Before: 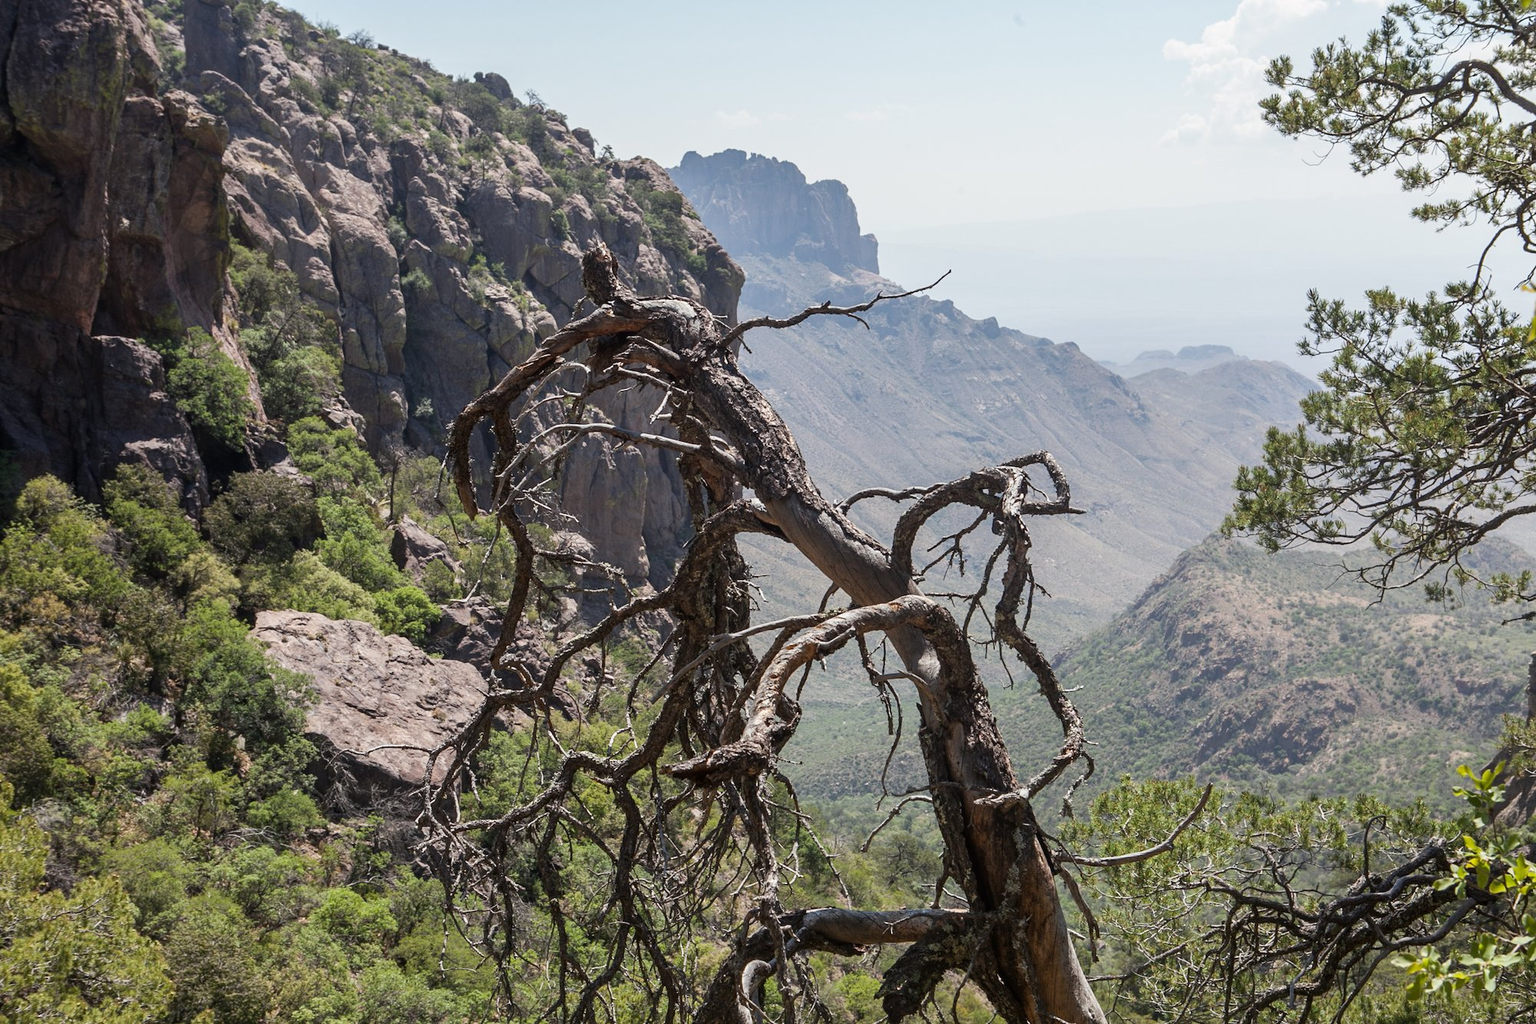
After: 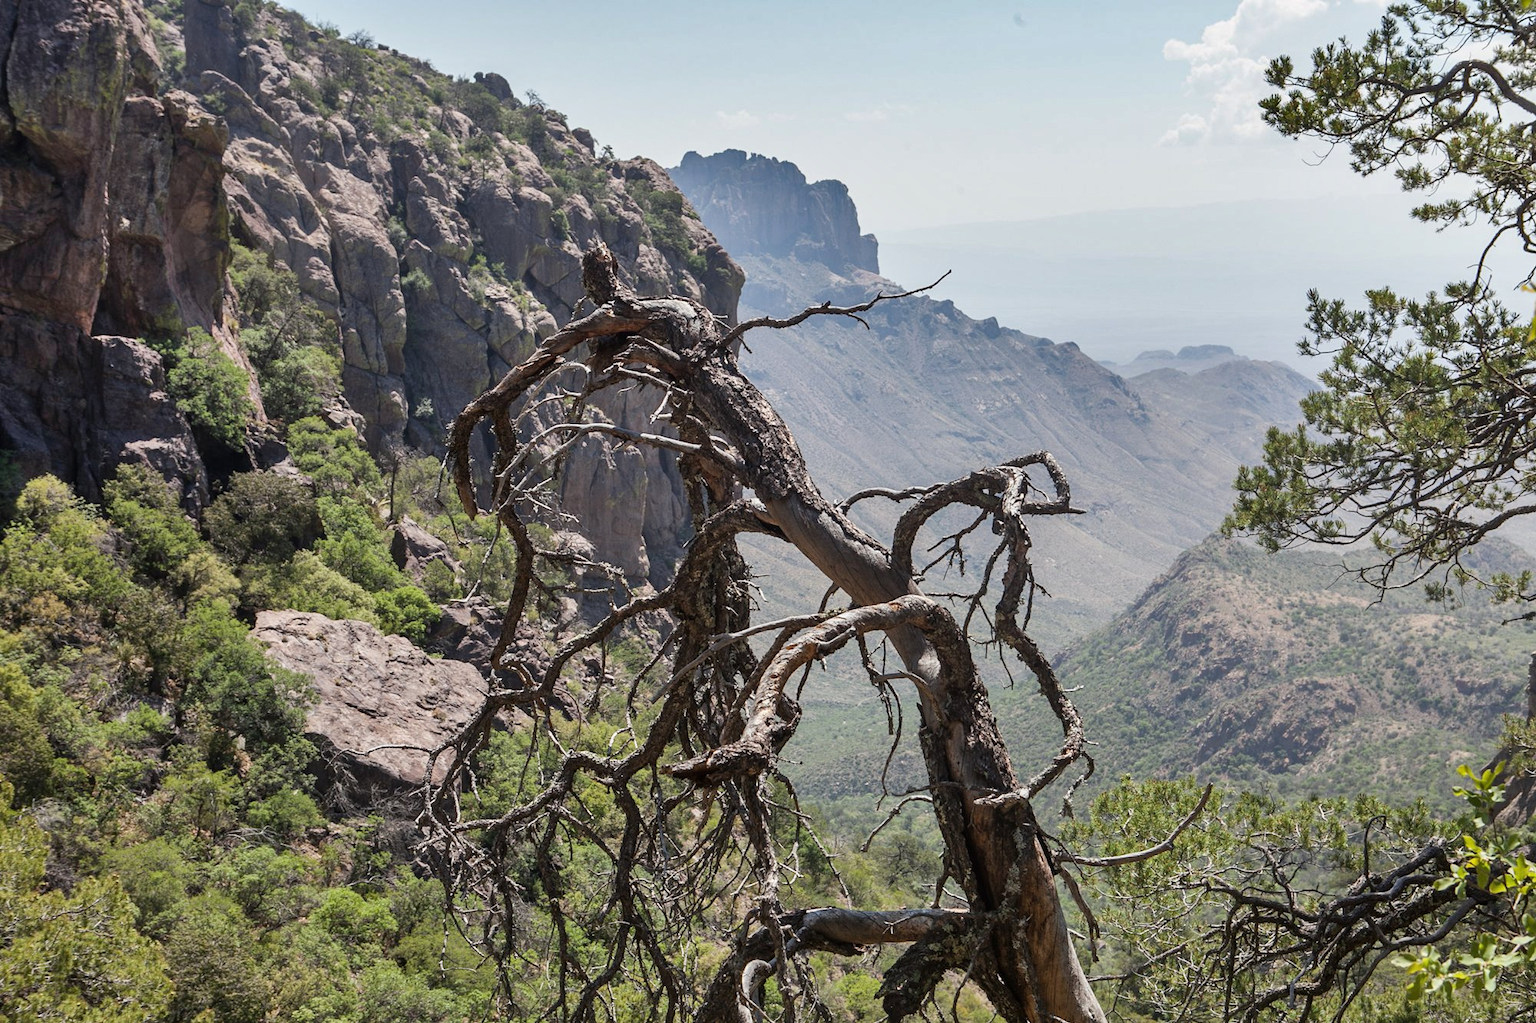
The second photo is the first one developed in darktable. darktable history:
shadows and highlights: shadows 53.25, highlights color adjustment 78.88%, soften with gaussian
